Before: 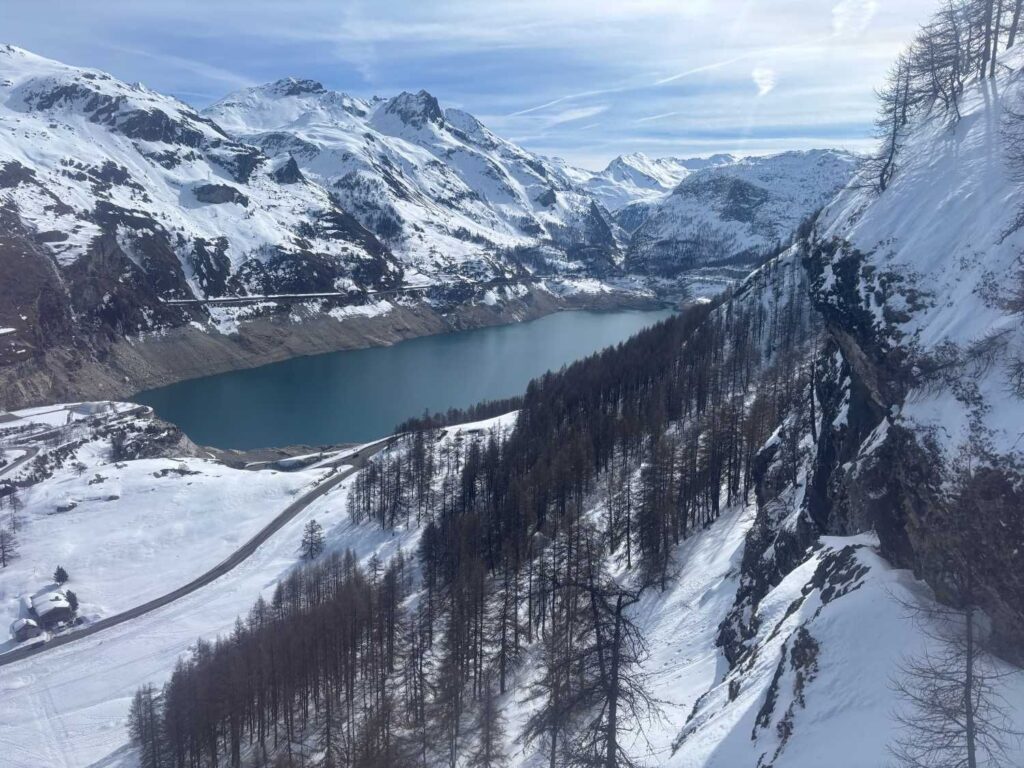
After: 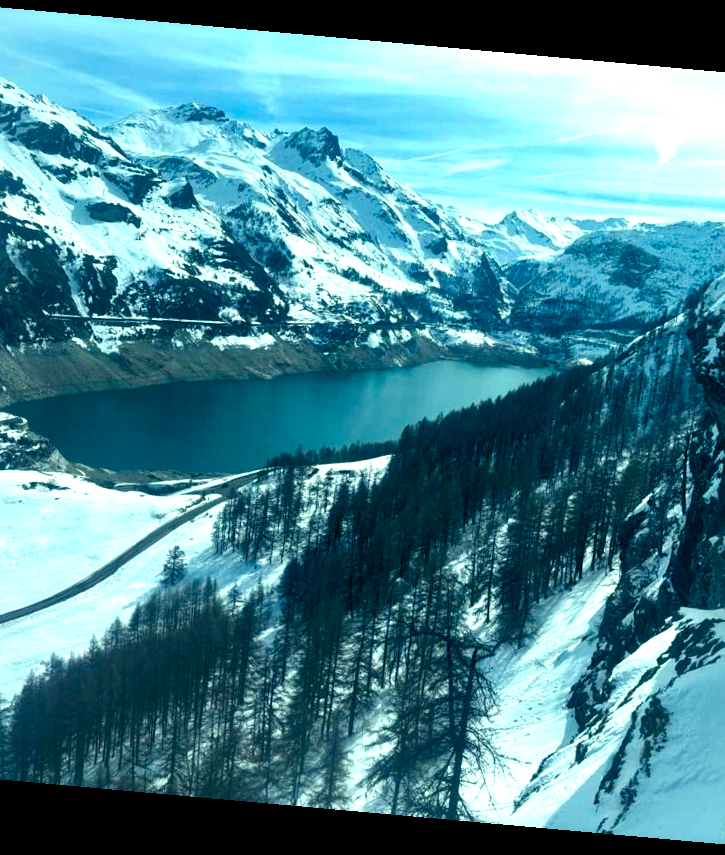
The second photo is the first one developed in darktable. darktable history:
rotate and perspective: rotation 5.12°, automatic cropping off
color balance rgb: shadows lift › luminance -7.7%, shadows lift › chroma 2.13%, shadows lift › hue 165.27°, power › luminance -7.77%, power › chroma 1.1%, power › hue 215.88°, highlights gain › luminance 15.15%, highlights gain › chroma 7%, highlights gain › hue 125.57°, global offset › luminance -0.33%, global offset › chroma 0.11%, global offset › hue 165.27°, perceptual saturation grading › global saturation 24.42%, perceptual saturation grading › highlights -24.42%, perceptual saturation grading › mid-tones 24.42%, perceptual saturation grading › shadows 40%, perceptual brilliance grading › global brilliance -5%, perceptual brilliance grading › highlights 24.42%, perceptual brilliance grading › mid-tones 7%, perceptual brilliance grading › shadows -5%
crop and rotate: left 14.436%, right 18.898%
